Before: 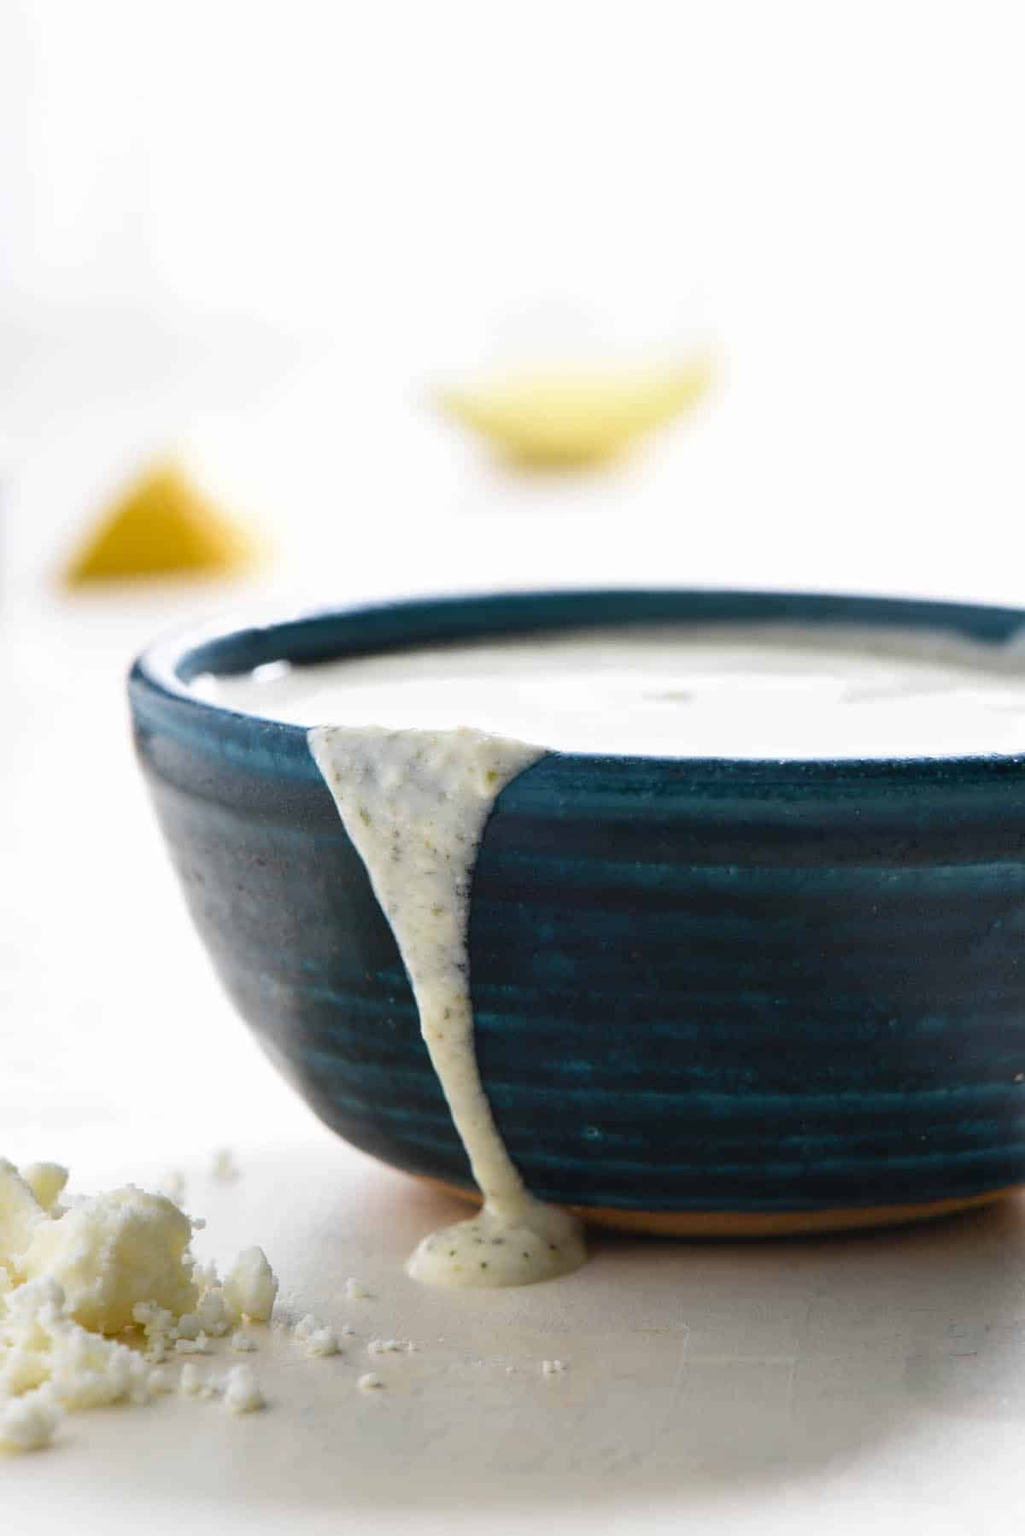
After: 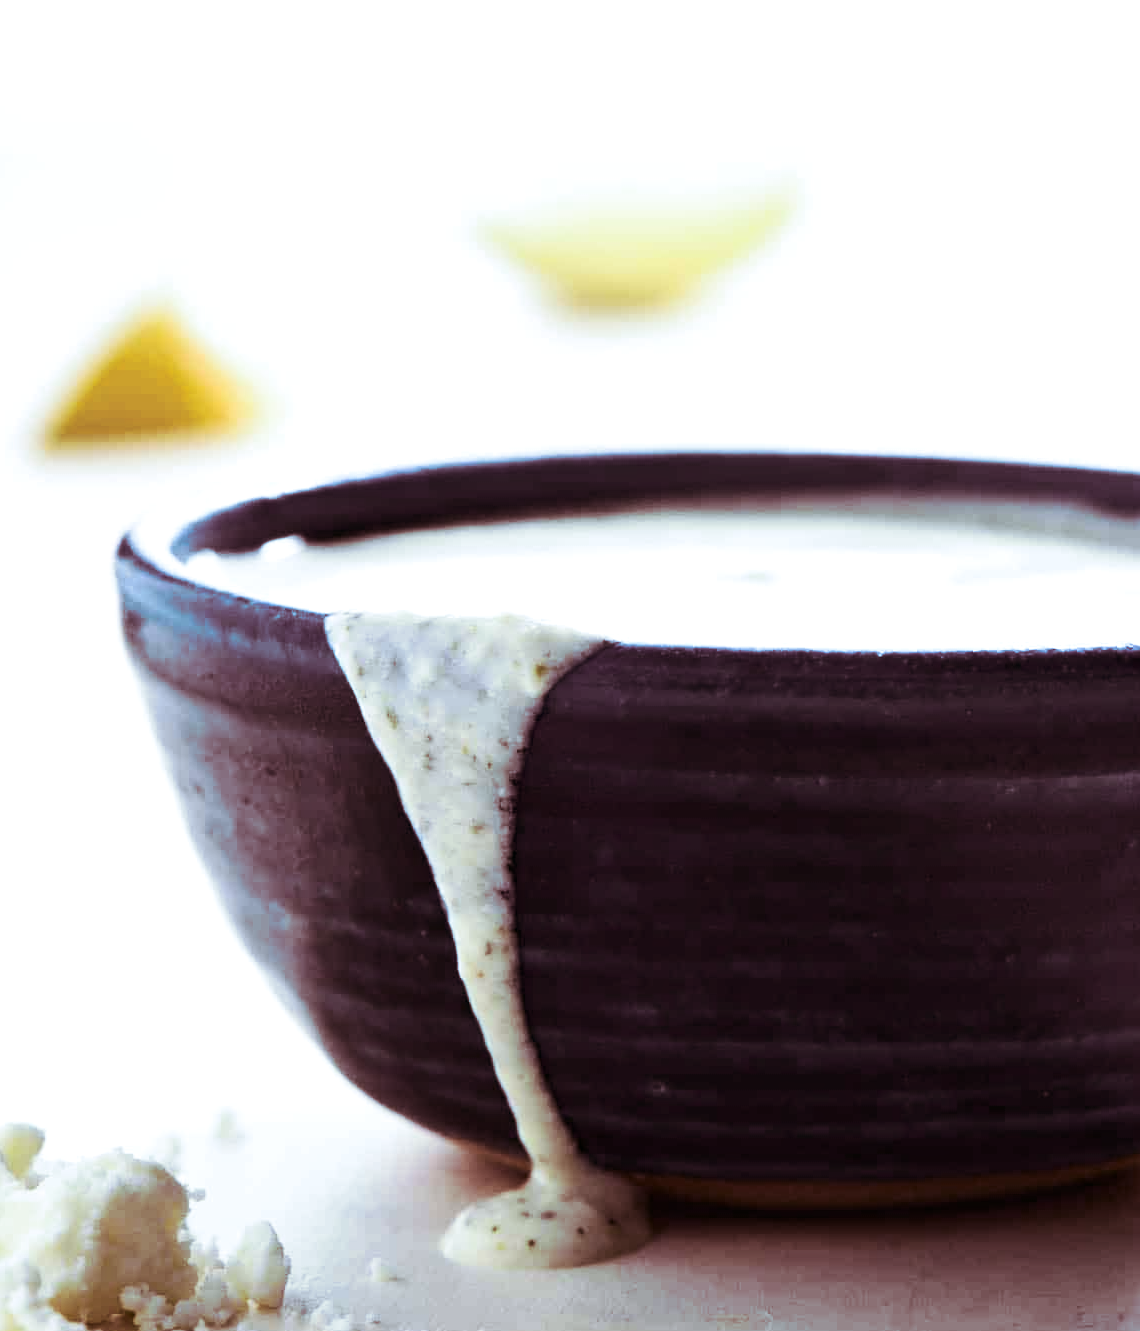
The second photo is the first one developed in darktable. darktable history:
rotate and perspective: automatic cropping original format, crop left 0, crop top 0
haze removal: compatibility mode true, adaptive false
white balance: red 0.931, blue 1.11
split-toning: on, module defaults
crop and rotate: left 2.991%, top 13.302%, right 1.981%, bottom 12.636%
contrast brightness saturation: contrast 0.28
